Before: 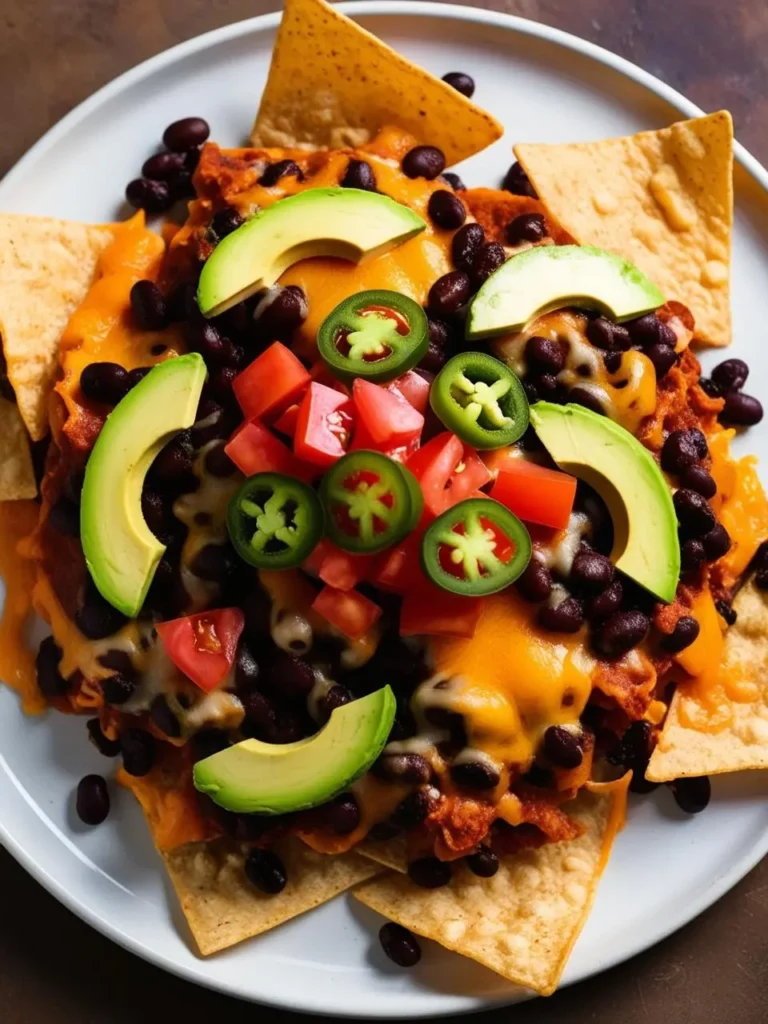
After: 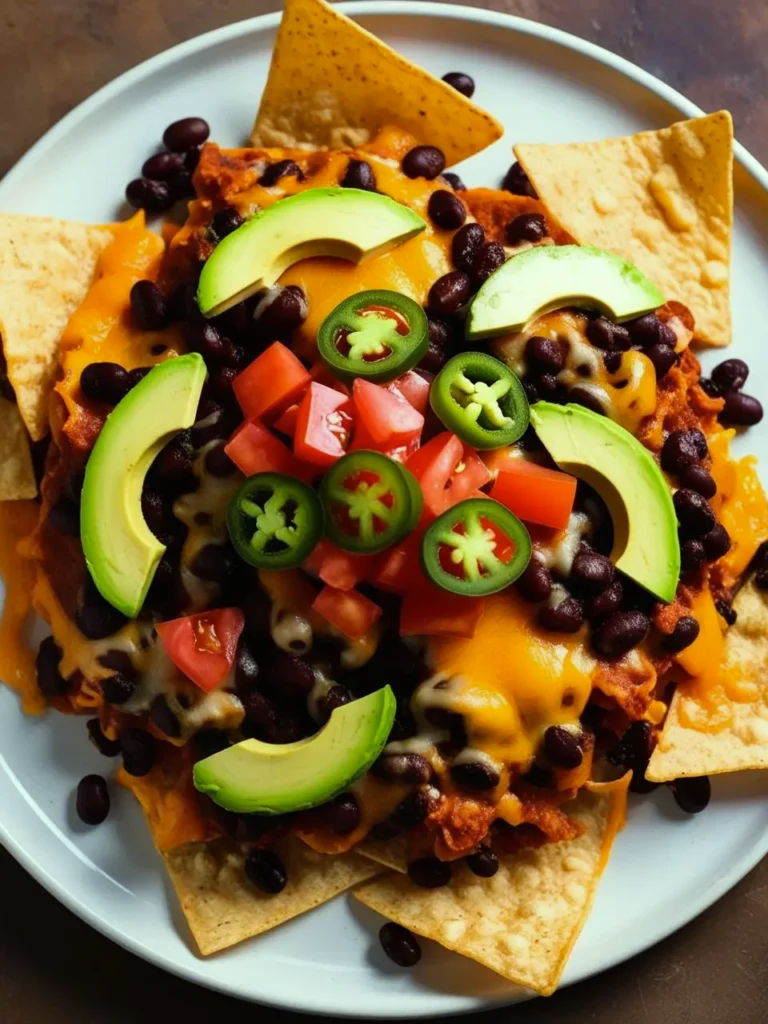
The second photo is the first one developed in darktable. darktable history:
color correction: highlights a* -8.45, highlights b* 3.49
